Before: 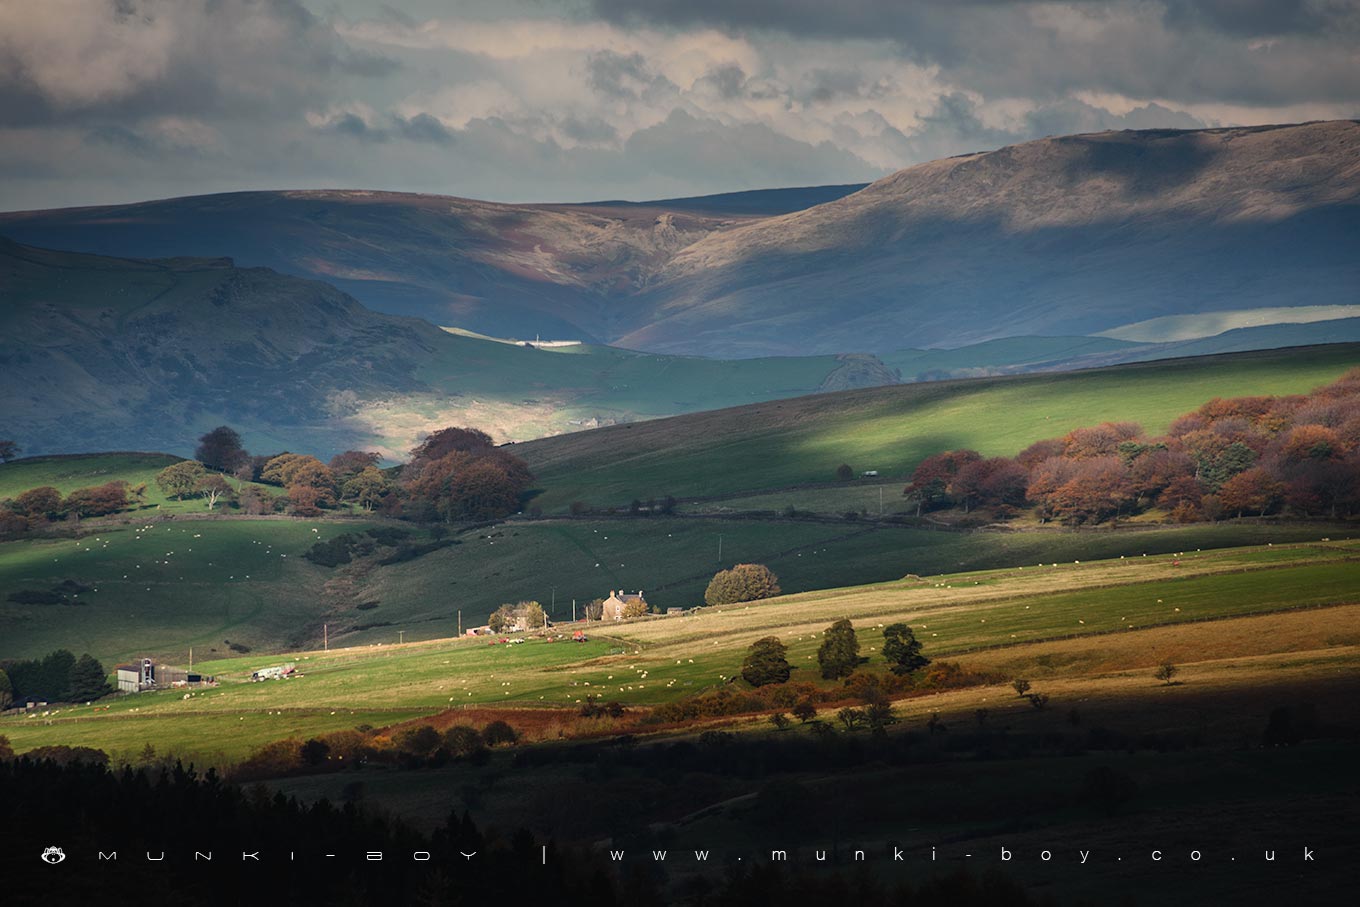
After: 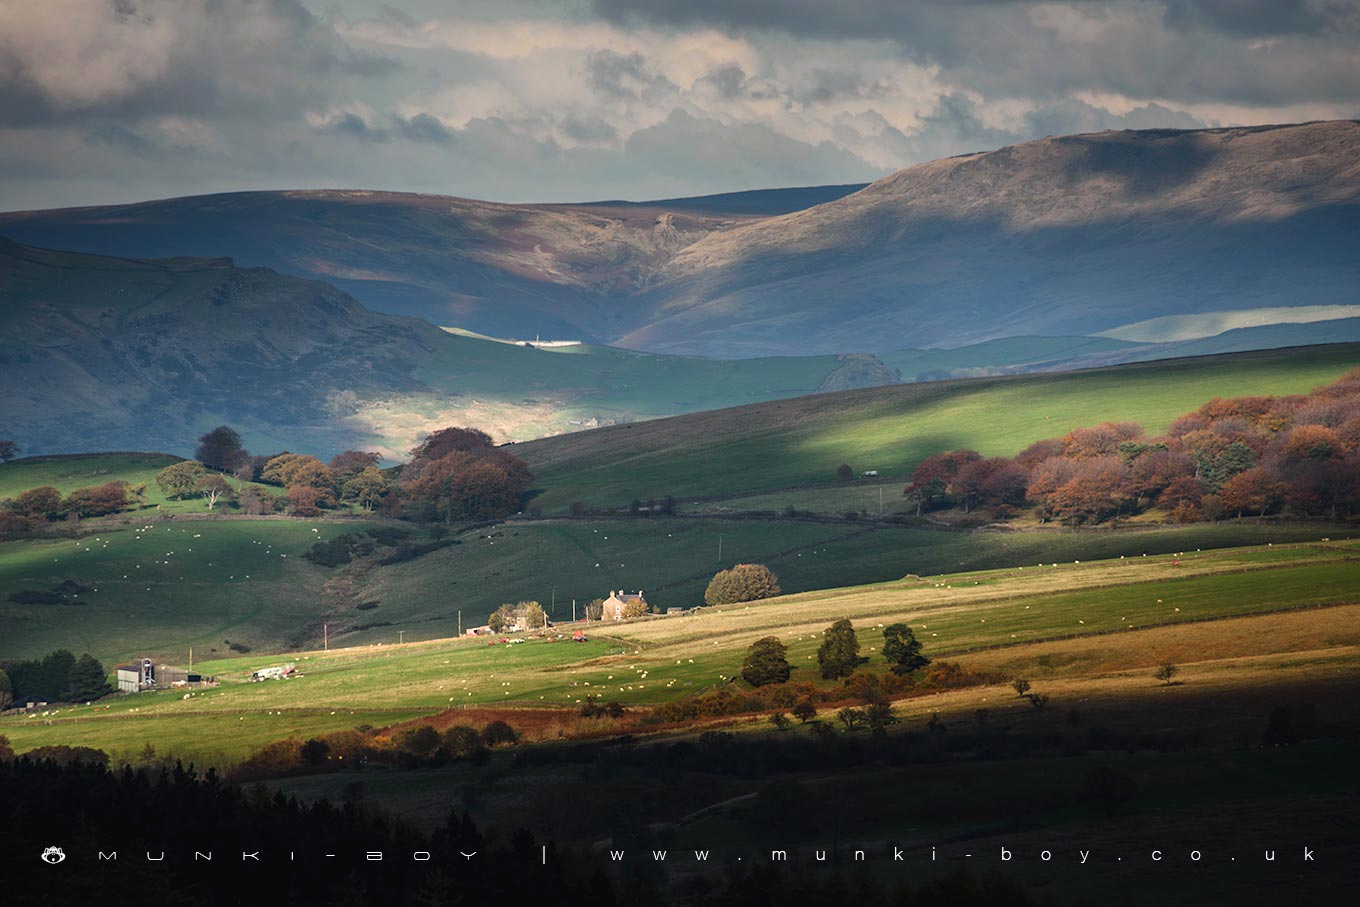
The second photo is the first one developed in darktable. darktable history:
exposure: exposure 0.207 EV, compensate highlight preservation false
